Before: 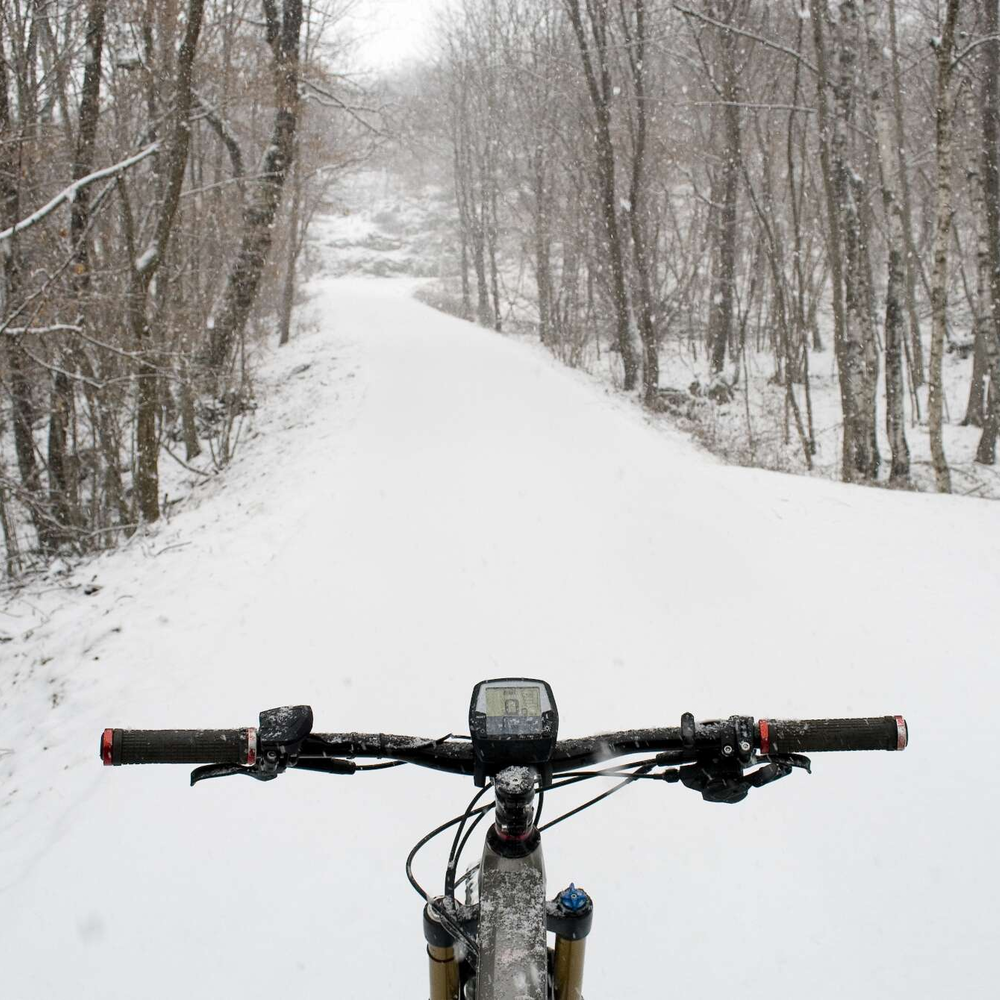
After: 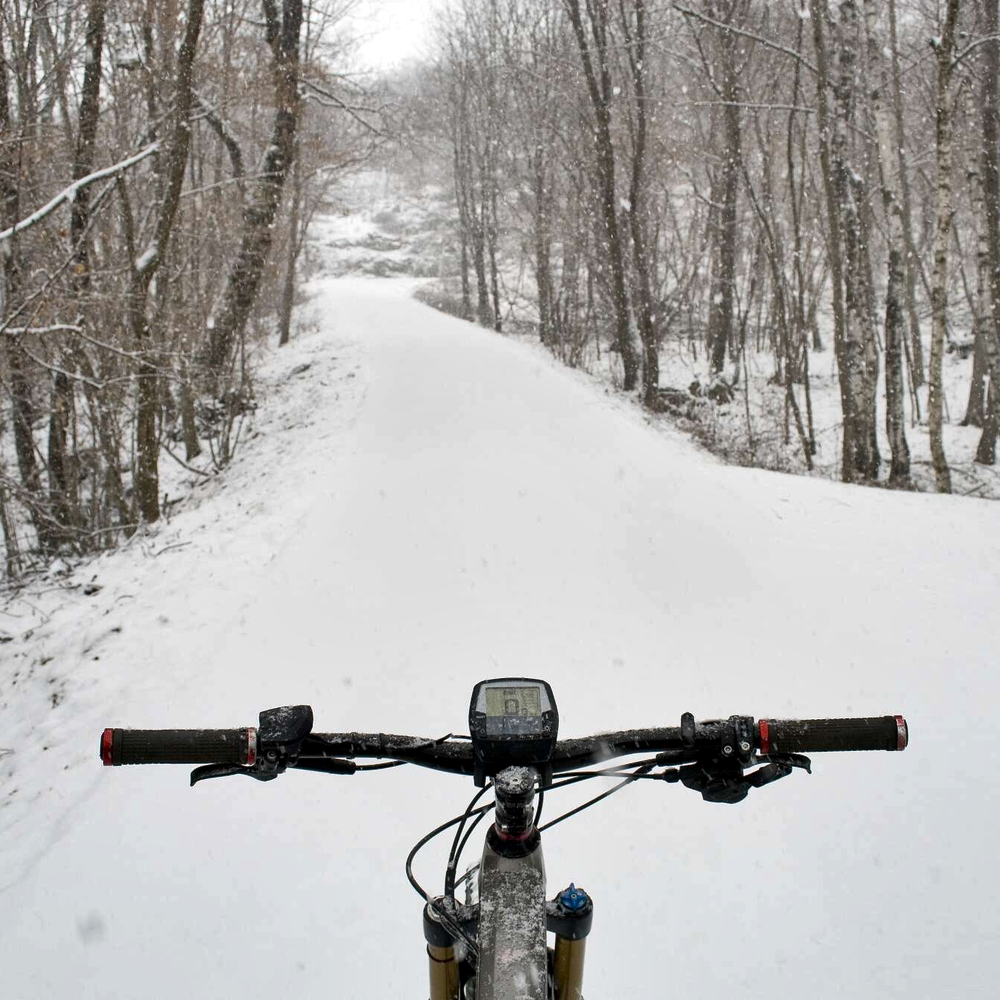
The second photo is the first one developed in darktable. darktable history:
shadows and highlights: low approximation 0.01, soften with gaussian
tone equalizer: on, module defaults
local contrast: mode bilateral grid, contrast 20, coarseness 51, detail 128%, midtone range 0.2
